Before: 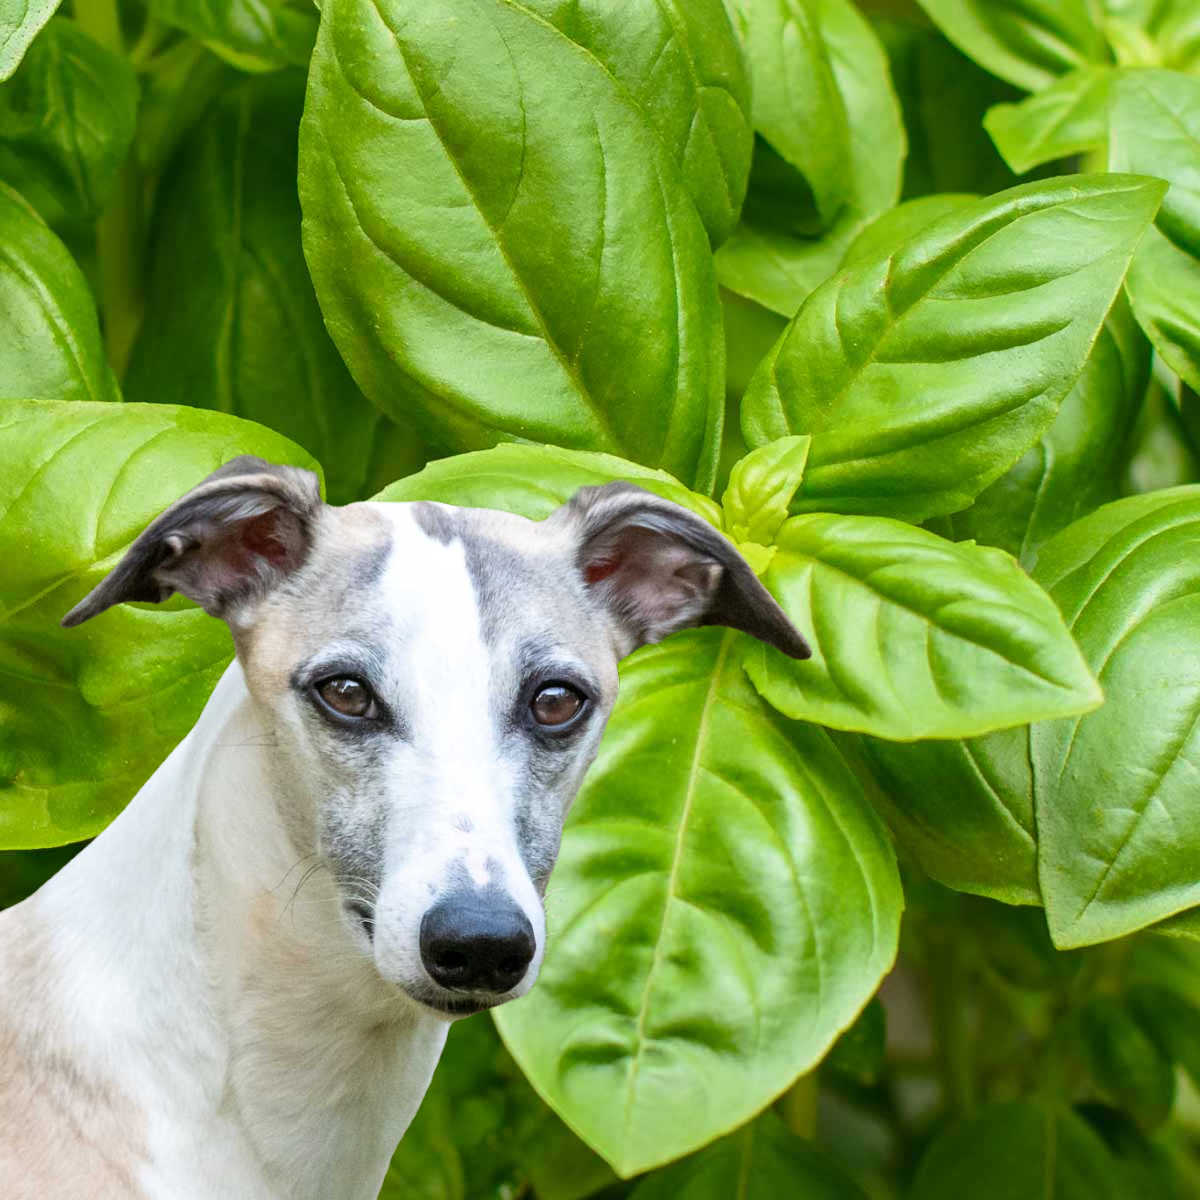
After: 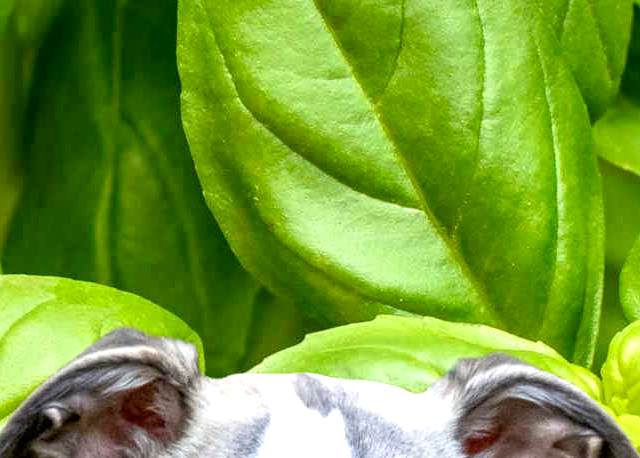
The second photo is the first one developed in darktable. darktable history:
local contrast: on, module defaults
base curve: curves: ch0 [(0, 0) (0.297, 0.298) (1, 1)], preserve colors none
exposure: black level correction 0.004, exposure 0.421 EV, compensate highlight preservation false
crop: left 10.113%, top 10.704%, right 36.544%, bottom 51.086%
